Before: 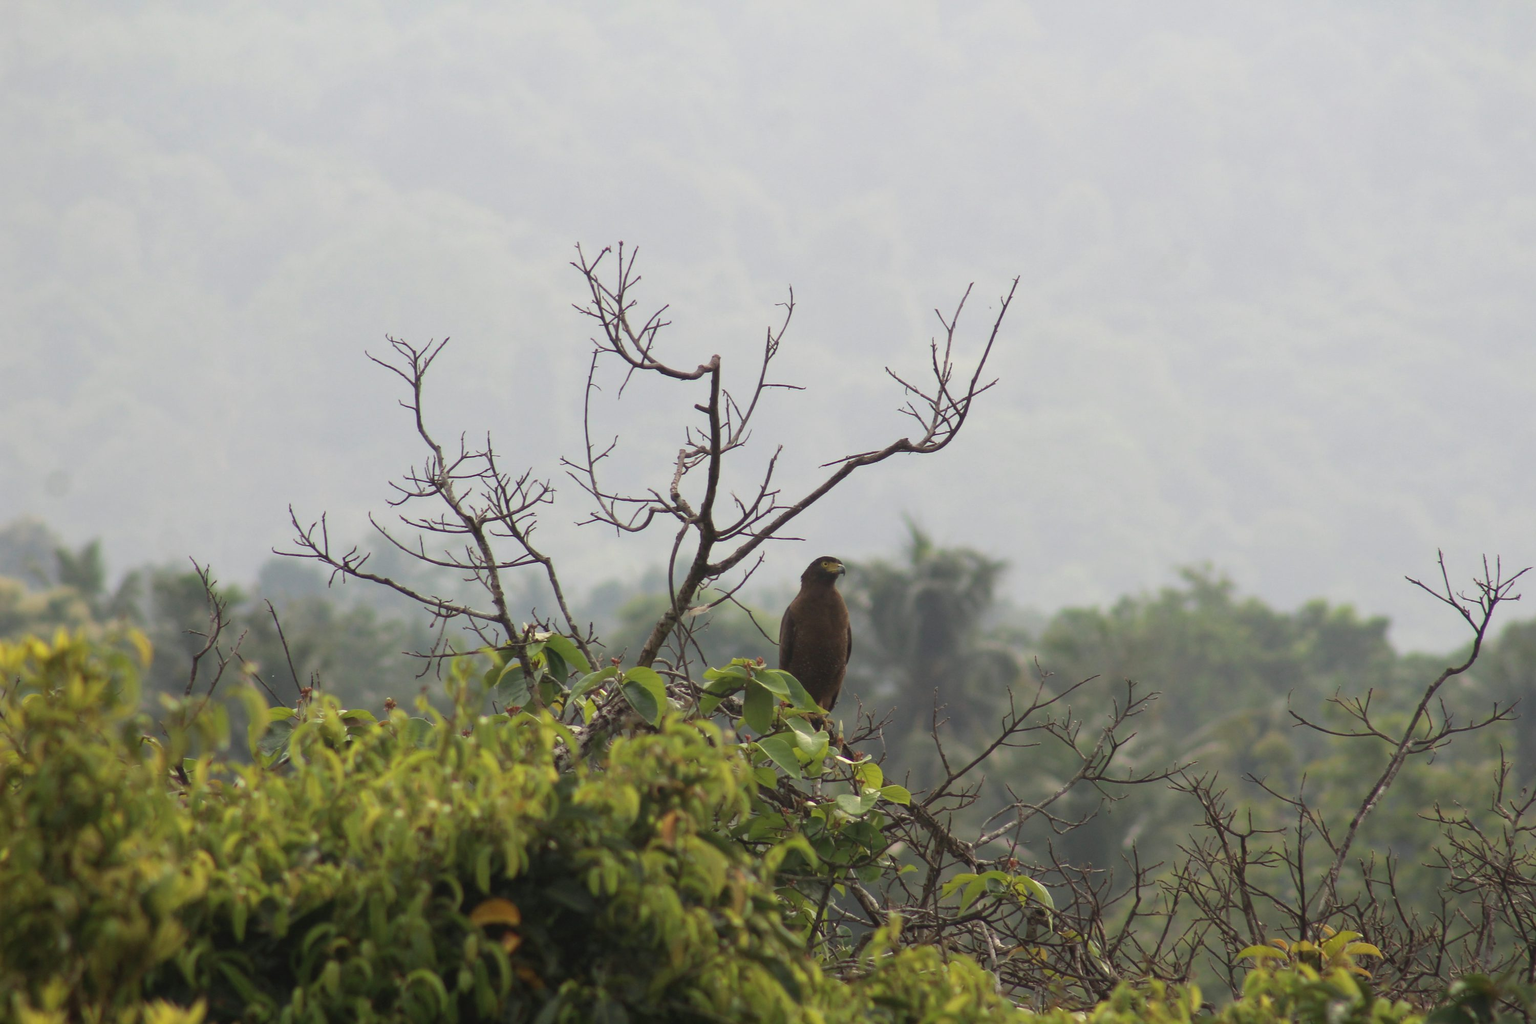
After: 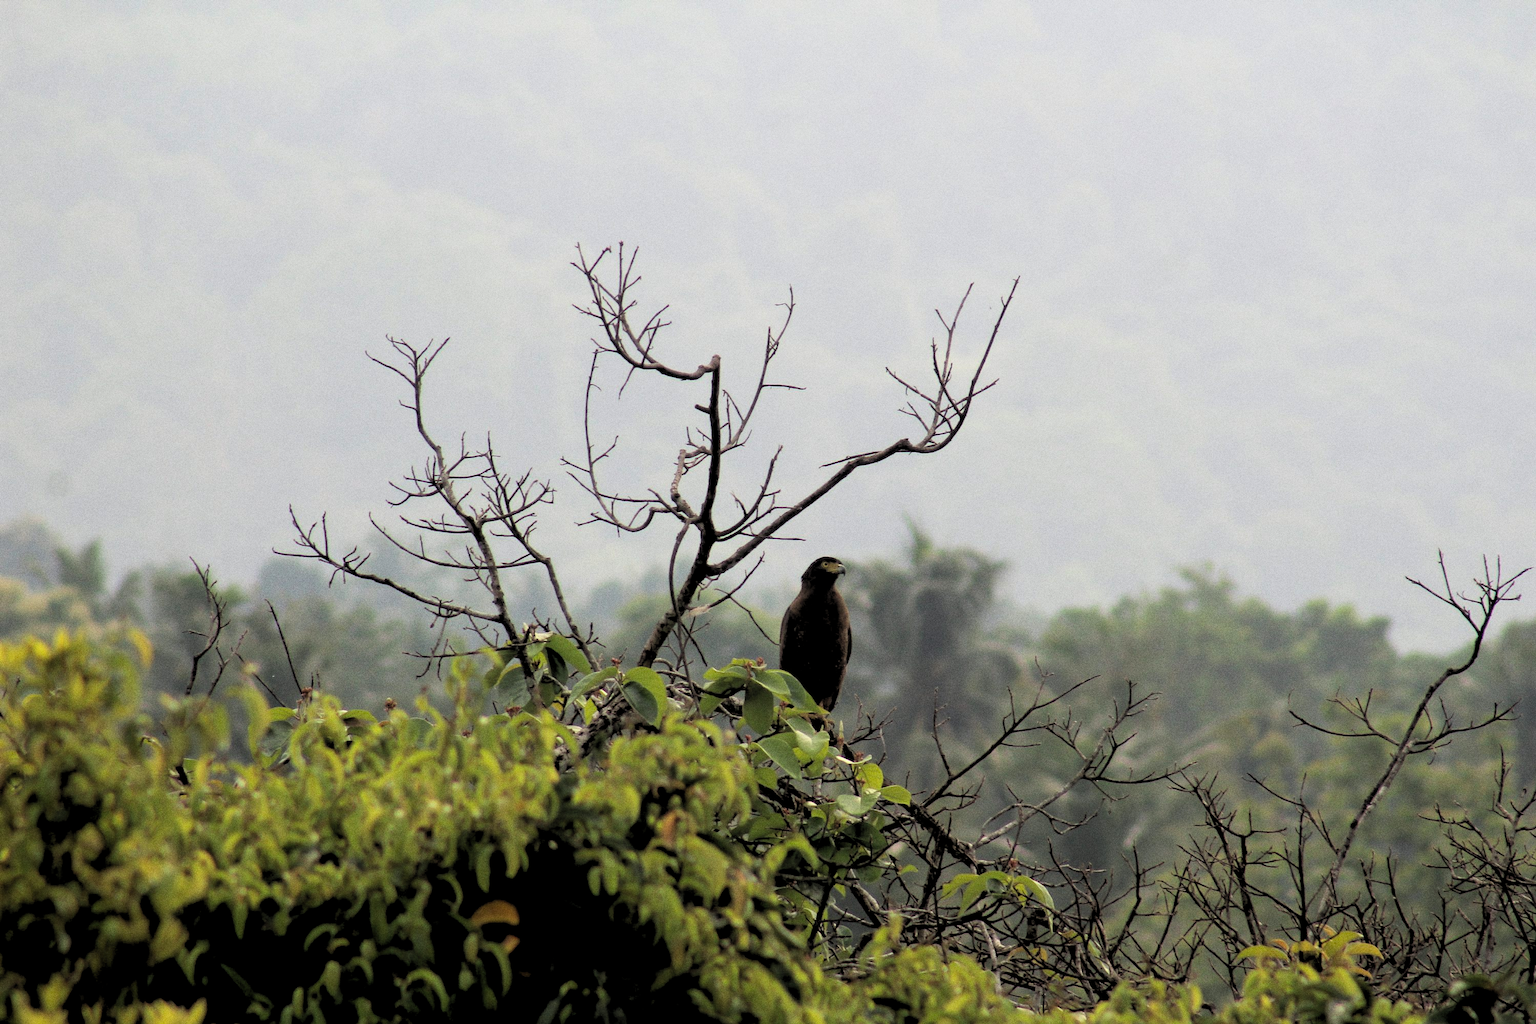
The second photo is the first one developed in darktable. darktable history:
grain: coarseness 0.09 ISO, strength 40%
rgb levels: levels [[0.034, 0.472, 0.904], [0, 0.5, 1], [0, 0.5, 1]]
contrast brightness saturation: contrast 0.03, brightness 0.06, saturation 0.13
